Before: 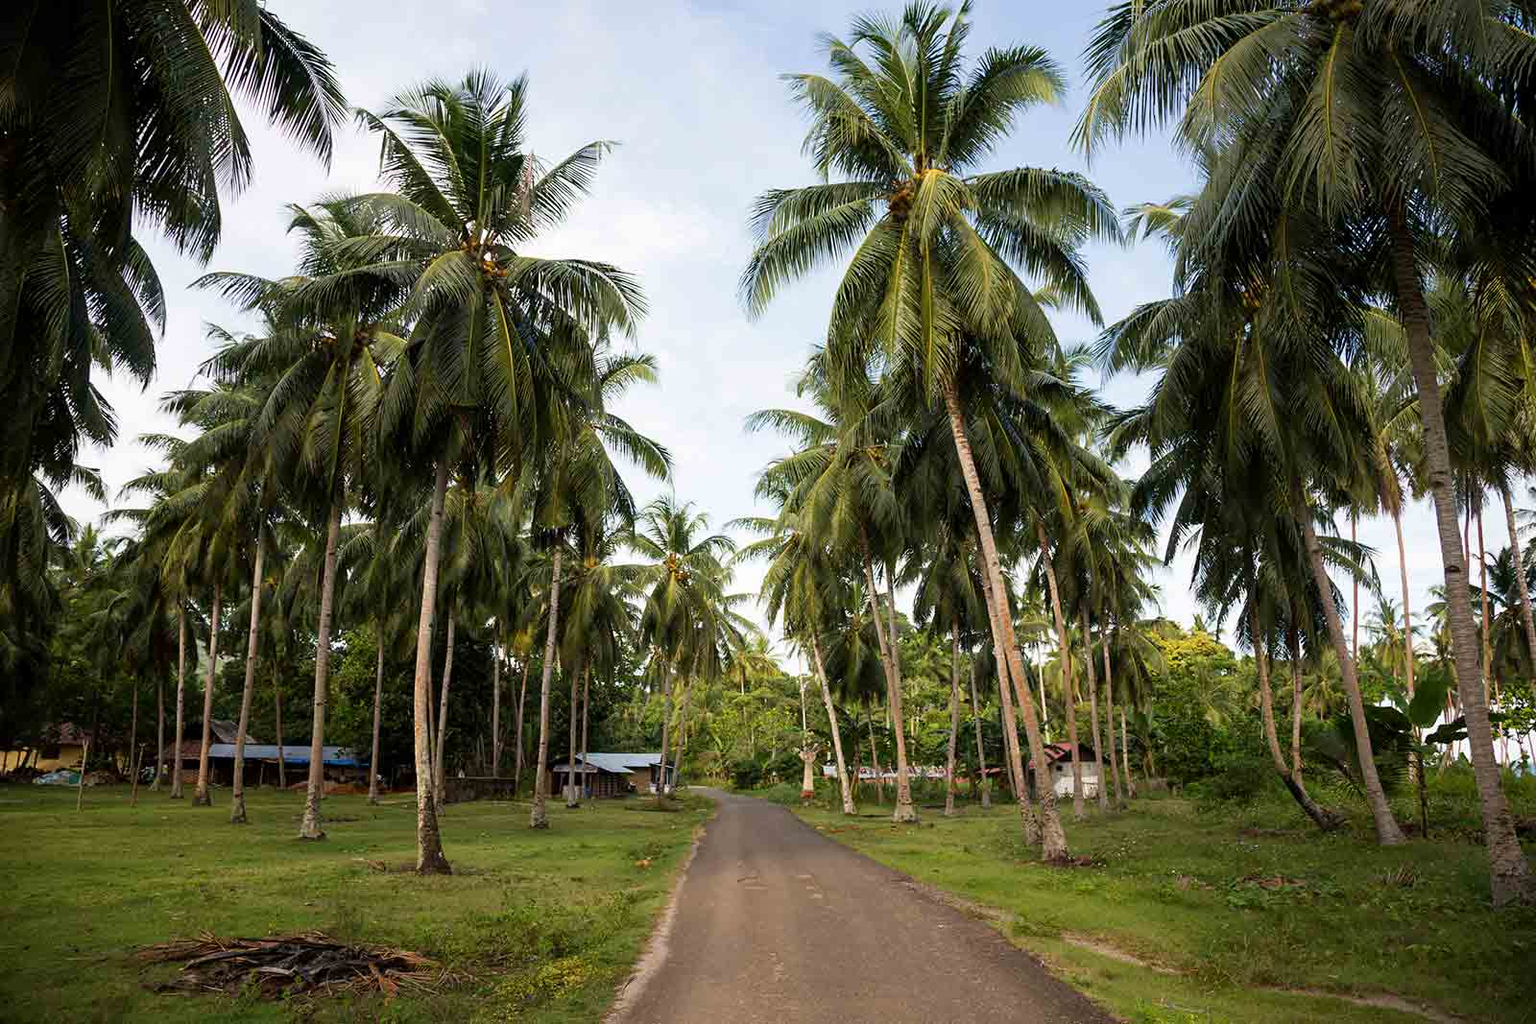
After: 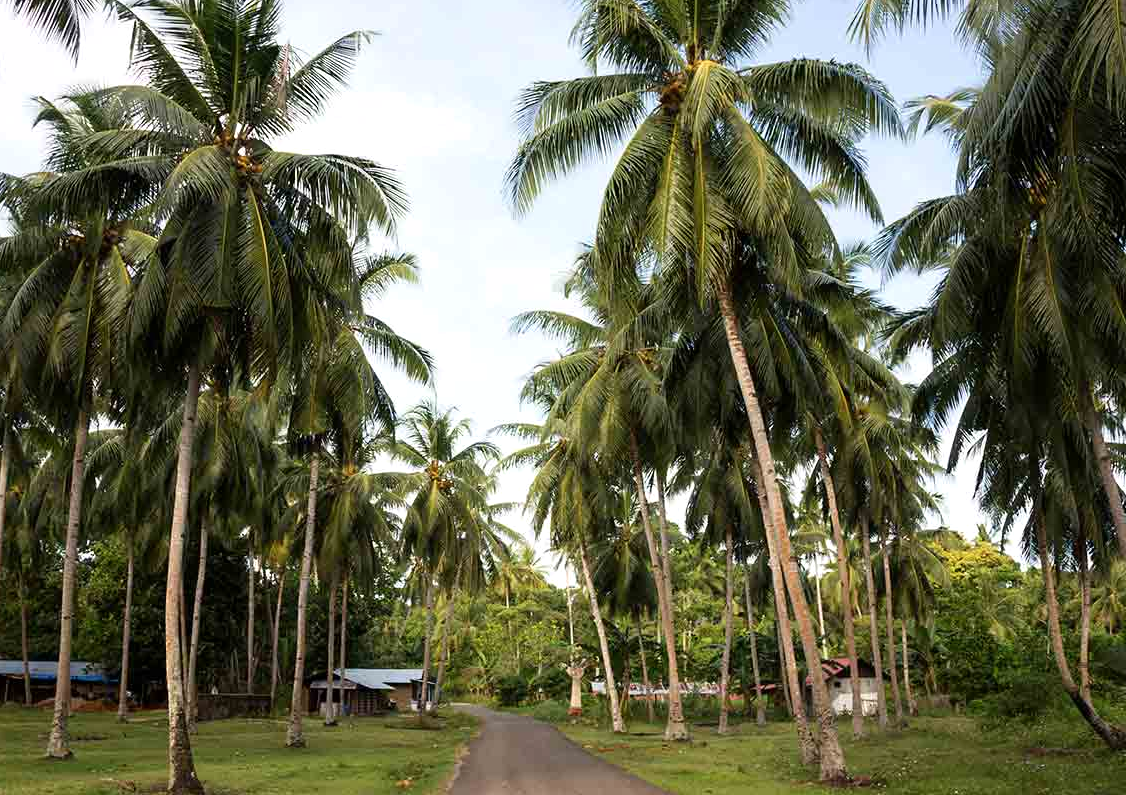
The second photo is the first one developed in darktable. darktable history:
crop and rotate: left 16.694%, top 10.964%, right 12.913%, bottom 14.495%
shadows and highlights: shadows -12.79, white point adjustment 4.17, highlights 27.57
